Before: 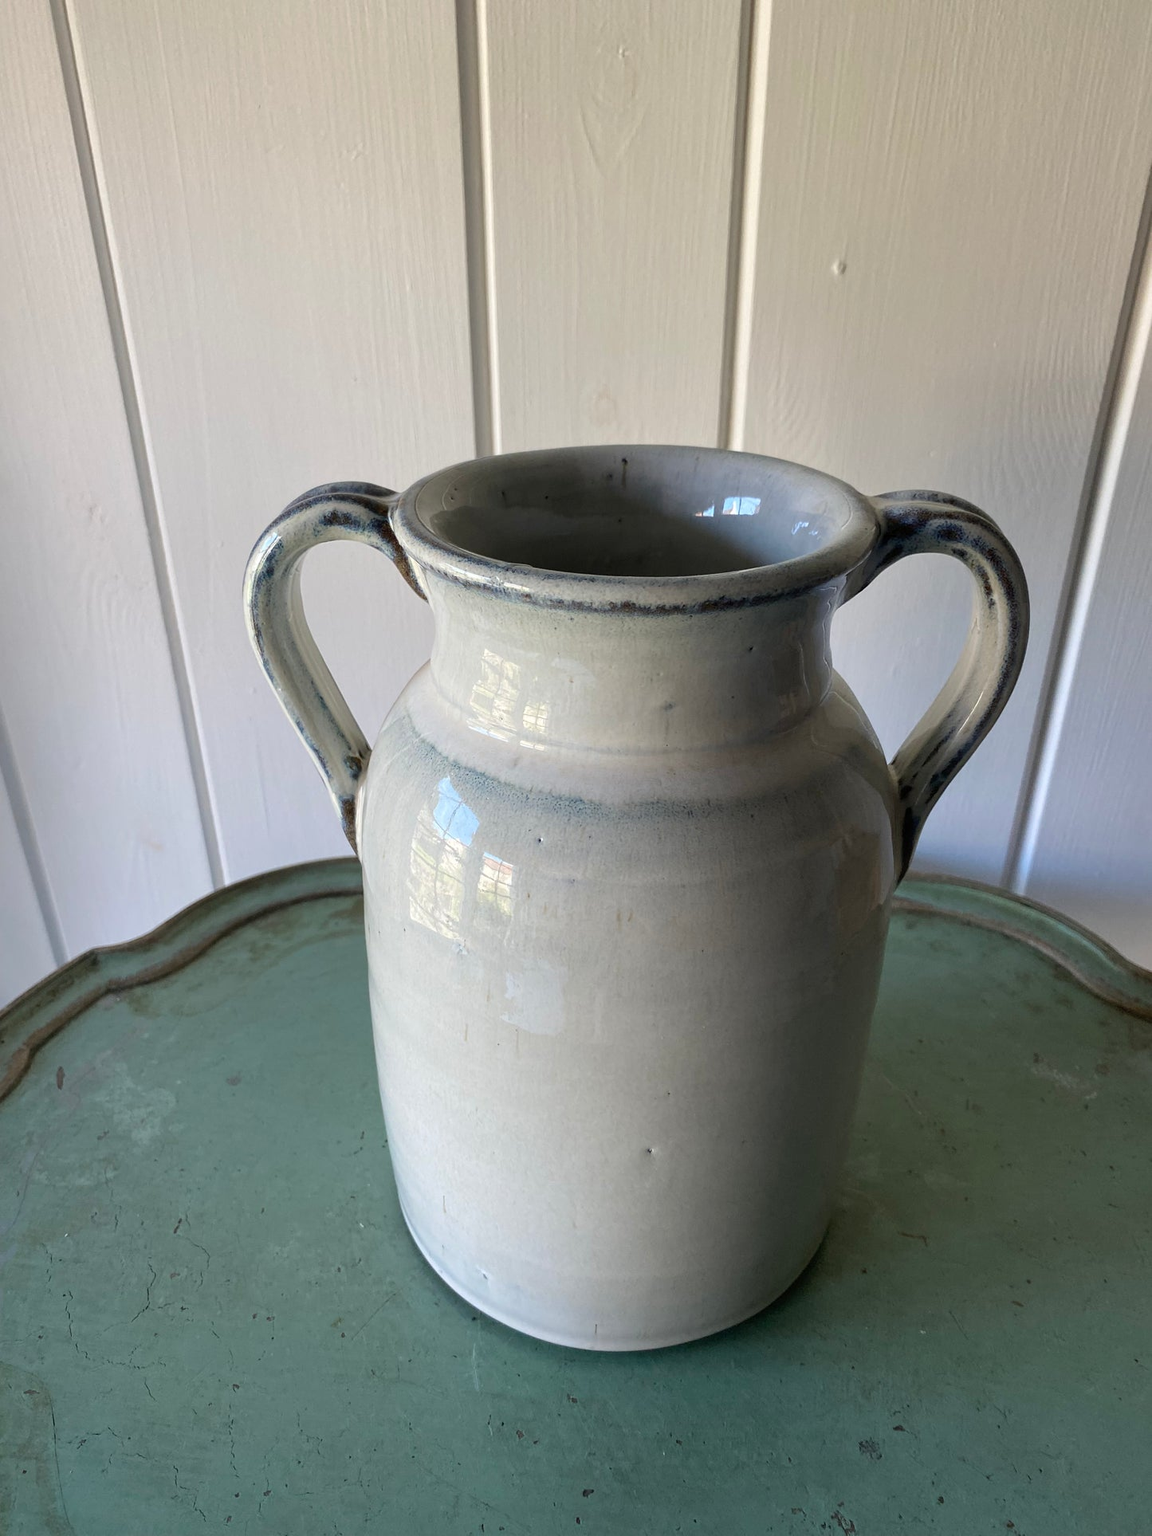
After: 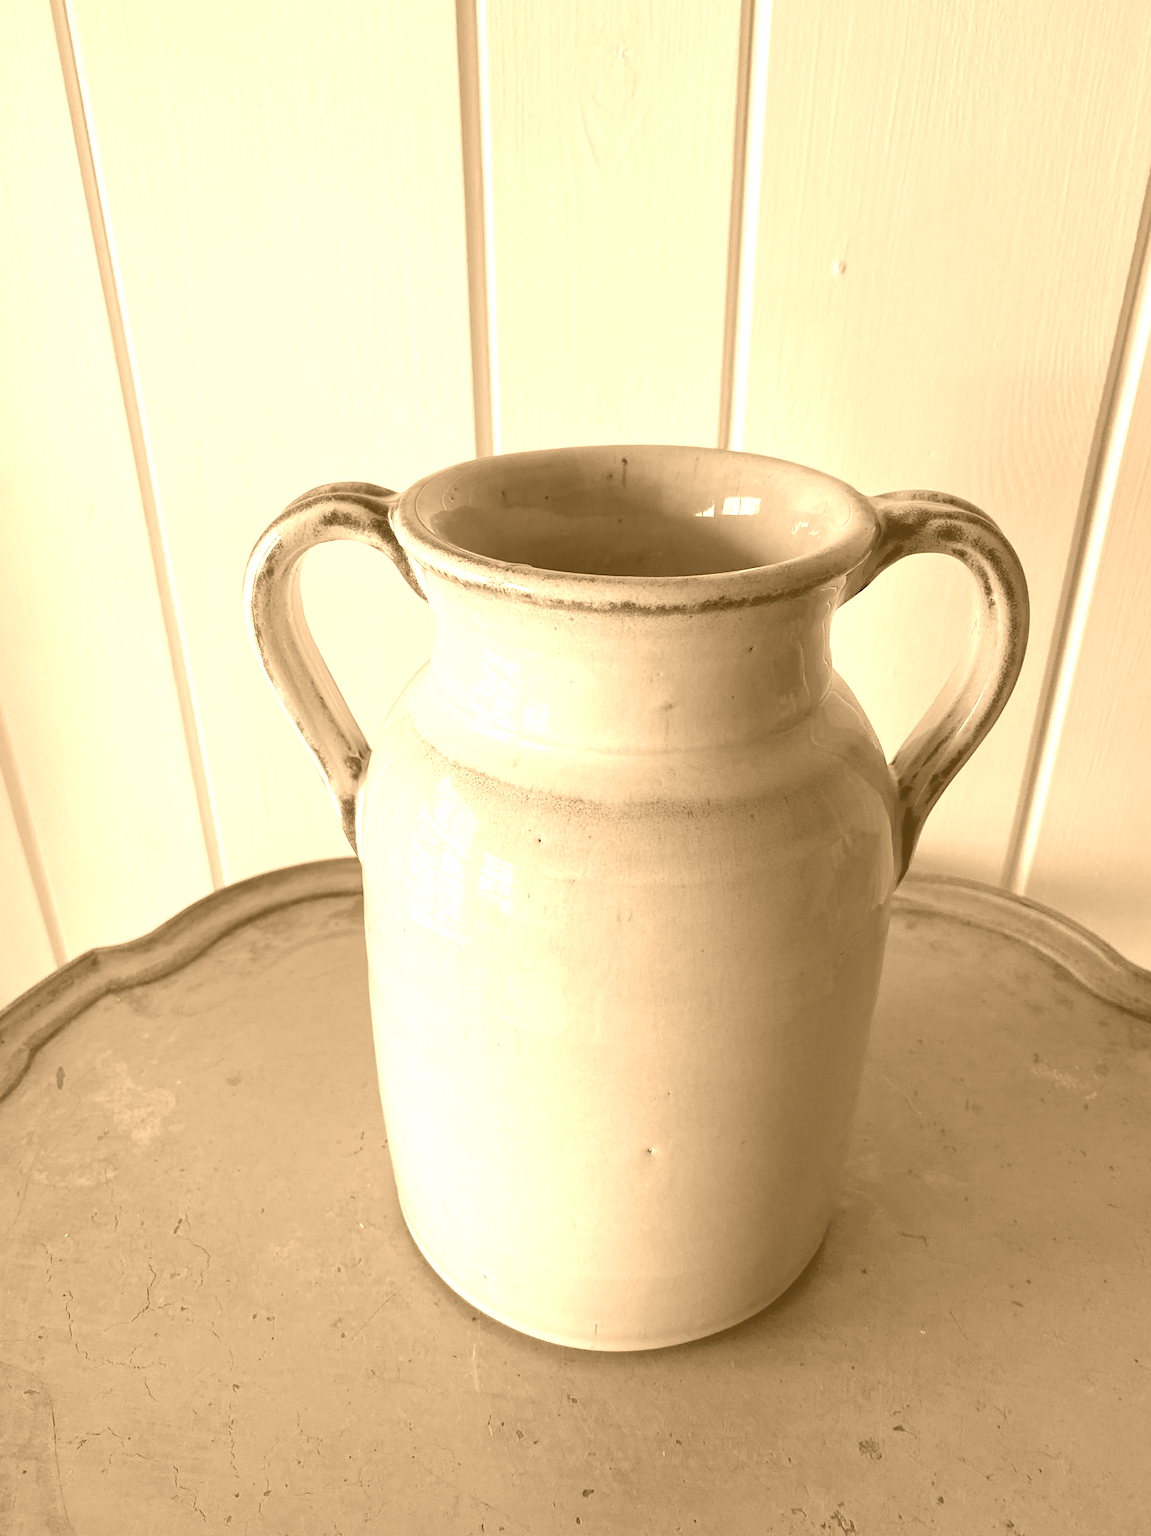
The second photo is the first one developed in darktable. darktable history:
colorize: hue 28.8°, source mix 100%
exposure: compensate highlight preservation false
